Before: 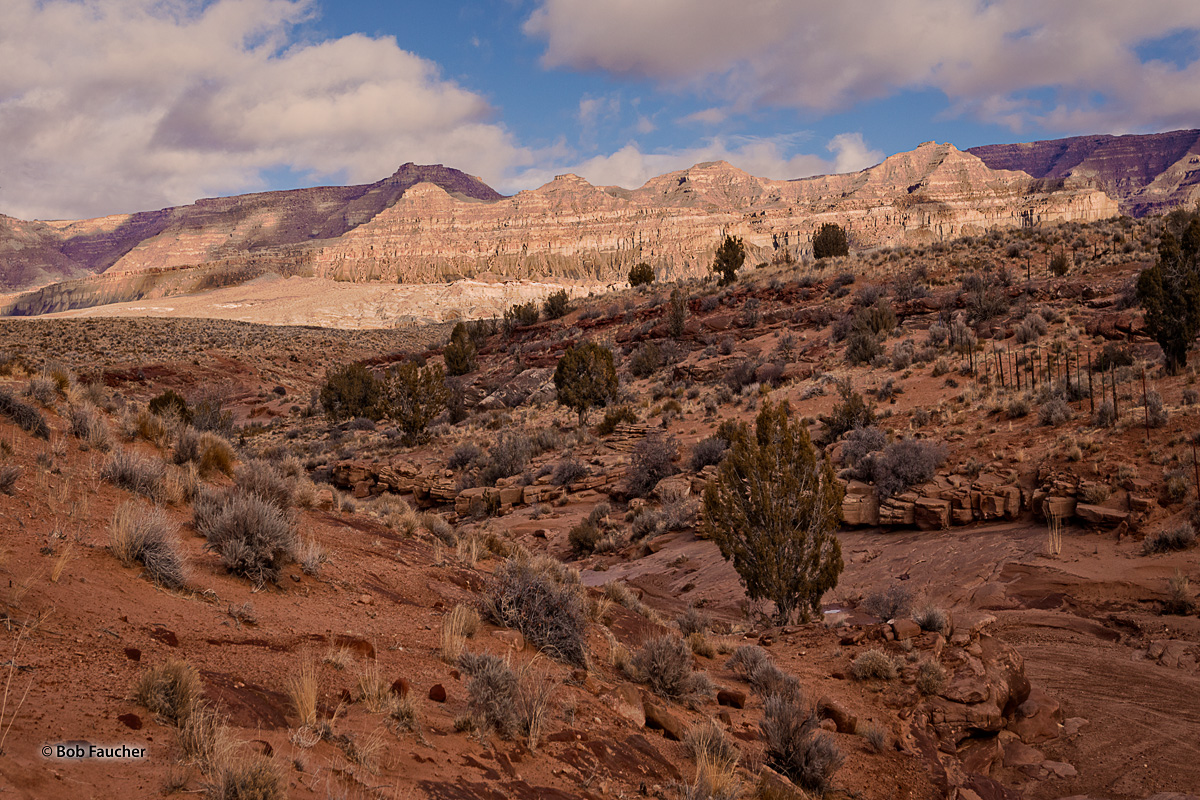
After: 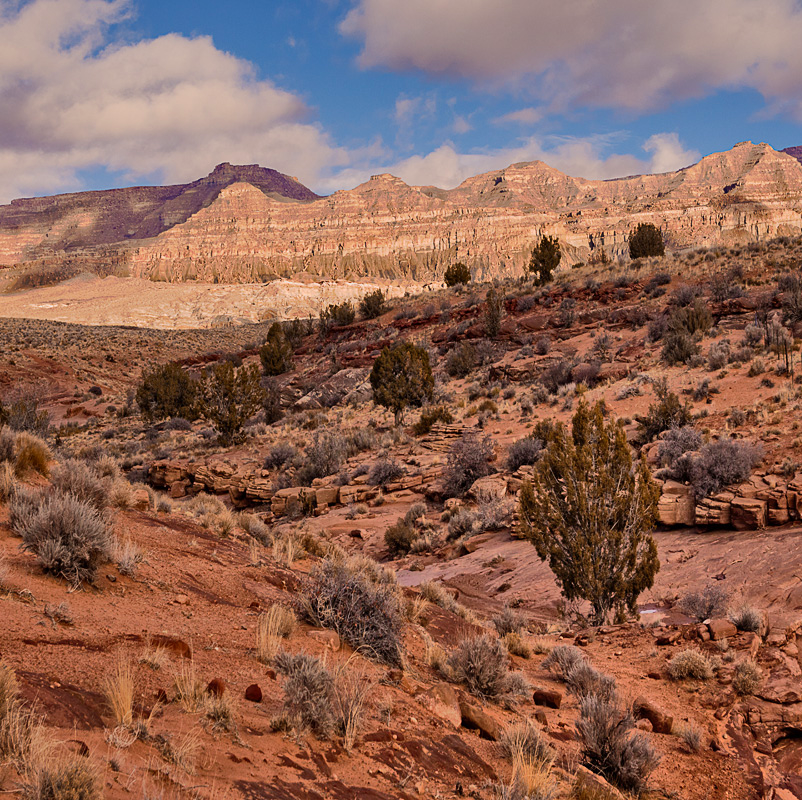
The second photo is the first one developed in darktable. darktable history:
shadows and highlights: shadows 74.11, highlights -60.82, soften with gaussian
crop: left 15.416%, right 17.744%
contrast brightness saturation: contrast 0.042, saturation 0.153
